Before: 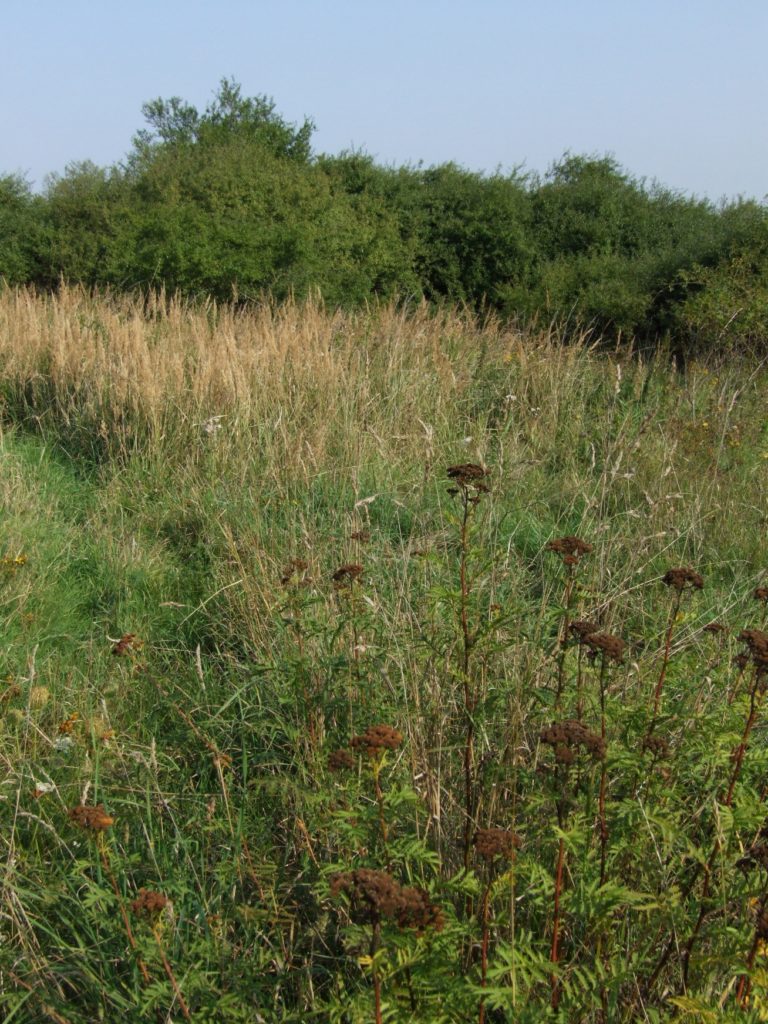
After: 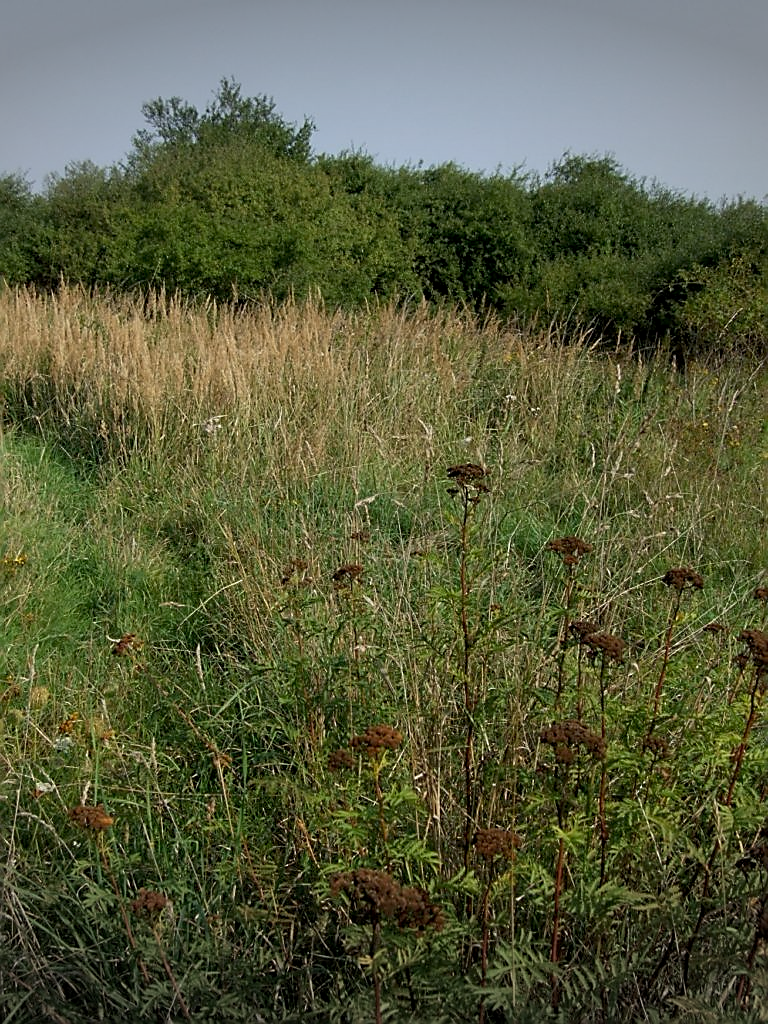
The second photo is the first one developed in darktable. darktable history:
sharpen: radius 1.421, amount 1.263, threshold 0.69
exposure: black level correction 0.006, exposure -0.223 EV, compensate highlight preservation false
vignetting: fall-off start 99.45%, width/height ratio 1.32
